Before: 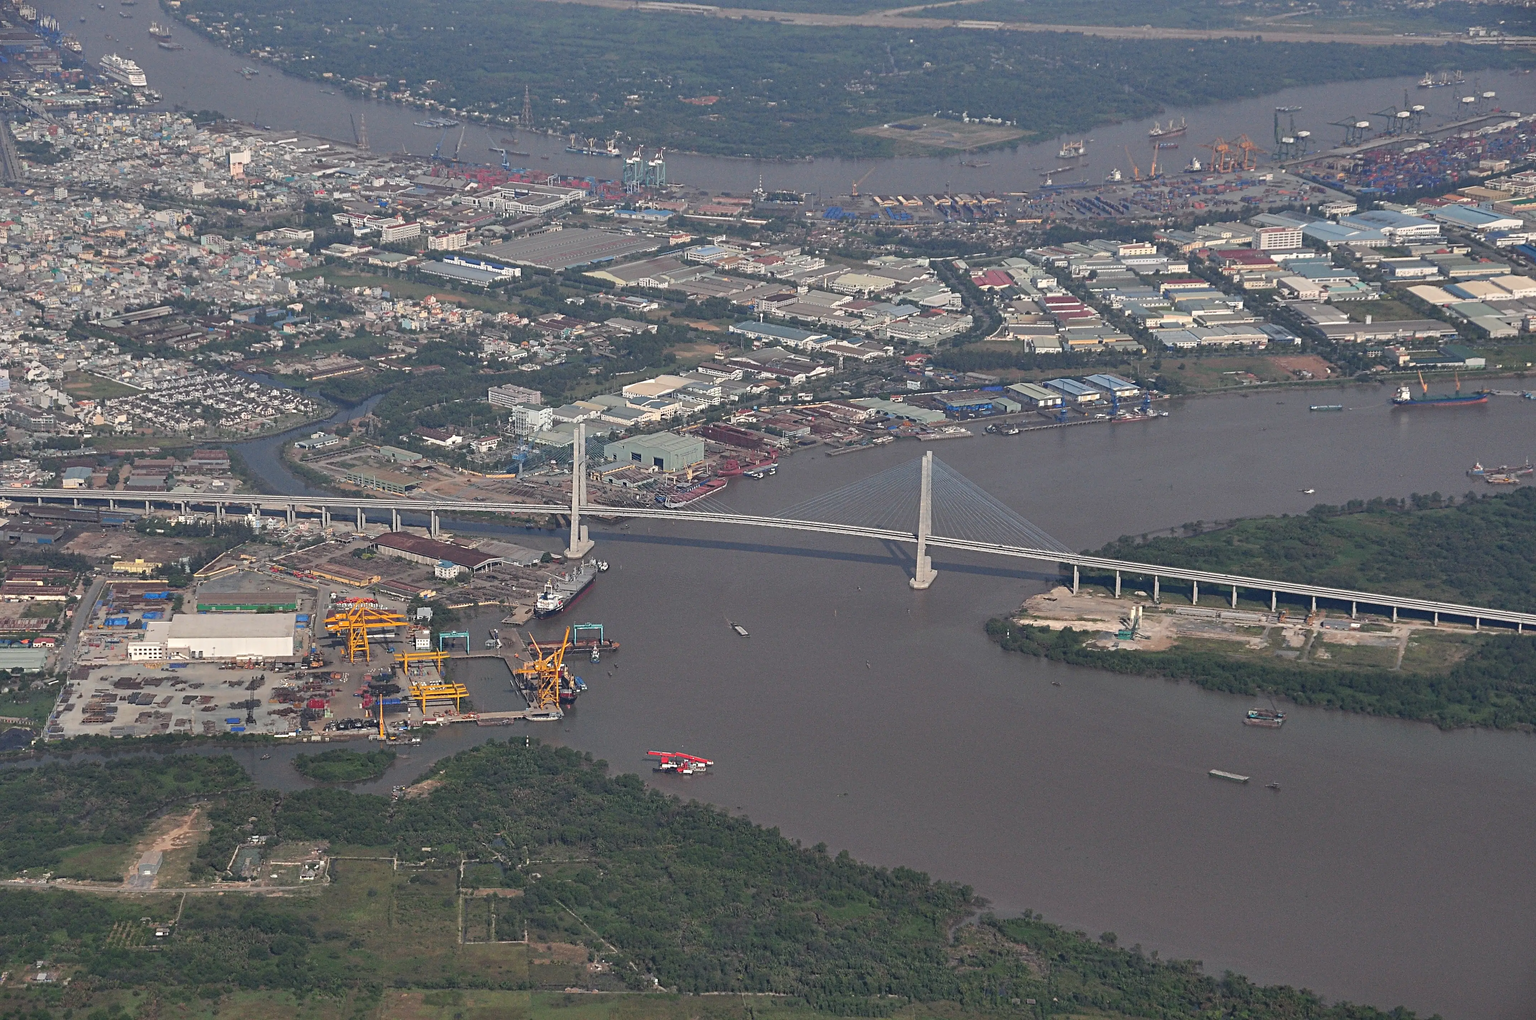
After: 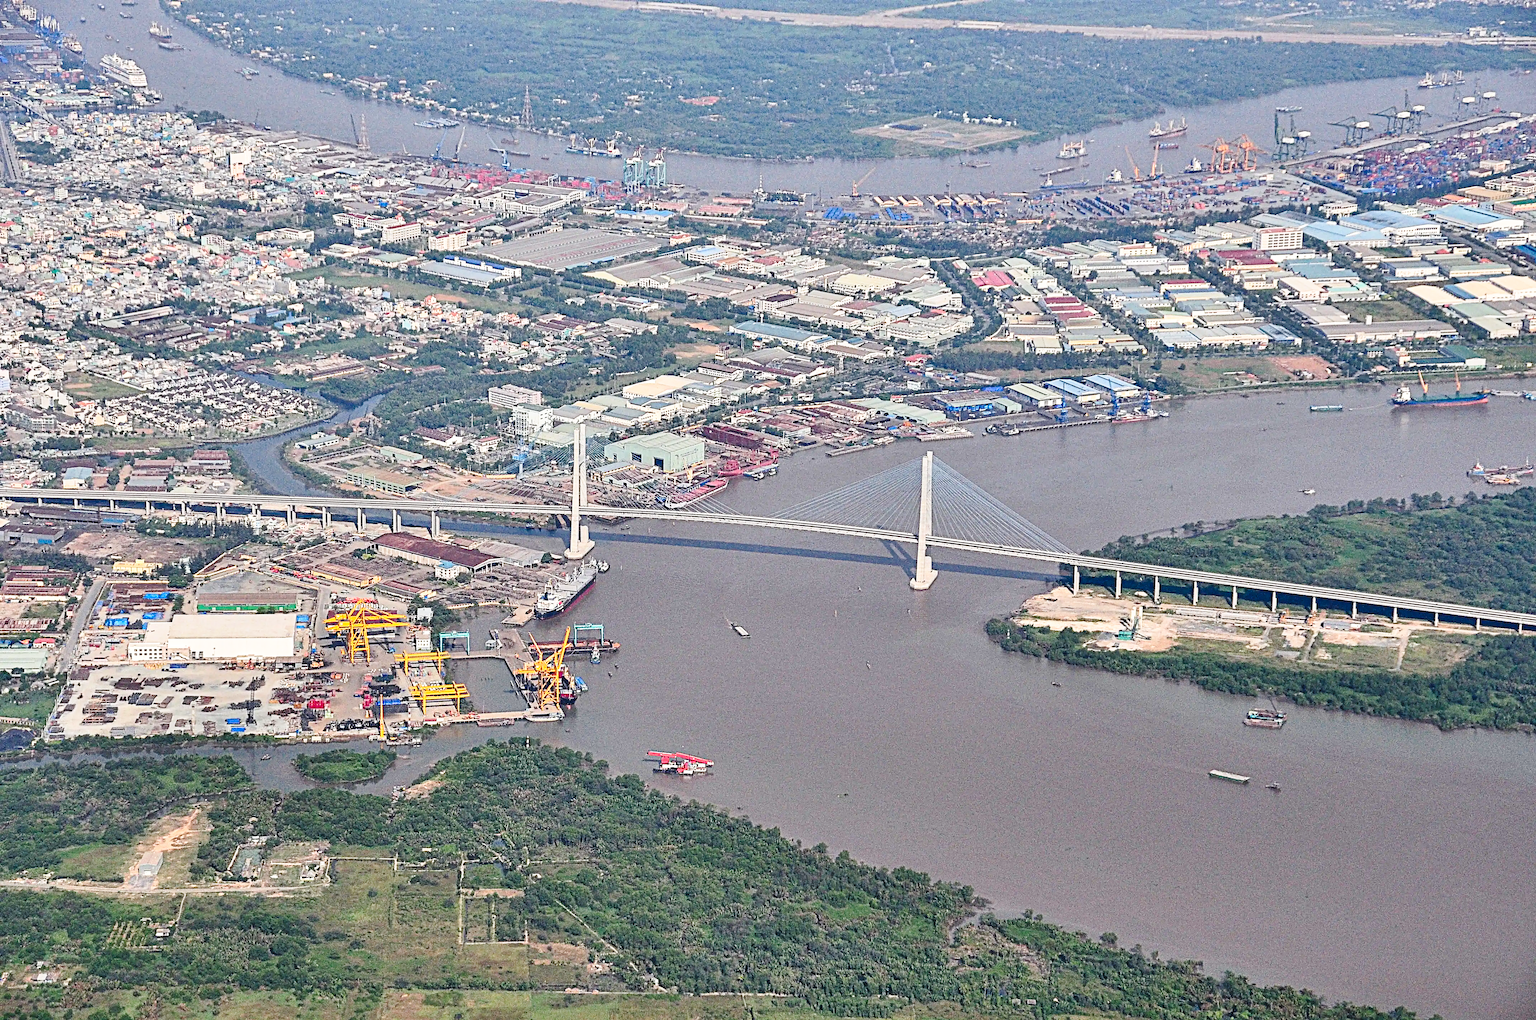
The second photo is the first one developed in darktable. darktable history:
contrast brightness saturation: contrast 0.23, brightness 0.1, saturation 0.29
shadows and highlights: low approximation 0.01, soften with gaussian
base curve: curves: ch0 [(0, 0) (0.028, 0.03) (0.121, 0.232) (0.46, 0.748) (0.859, 0.968) (1, 1)], preserve colors none
contrast equalizer: y [[0.5, 0.5, 0.5, 0.539, 0.64, 0.611], [0.5 ×6], [0.5 ×6], [0 ×6], [0 ×6]]
